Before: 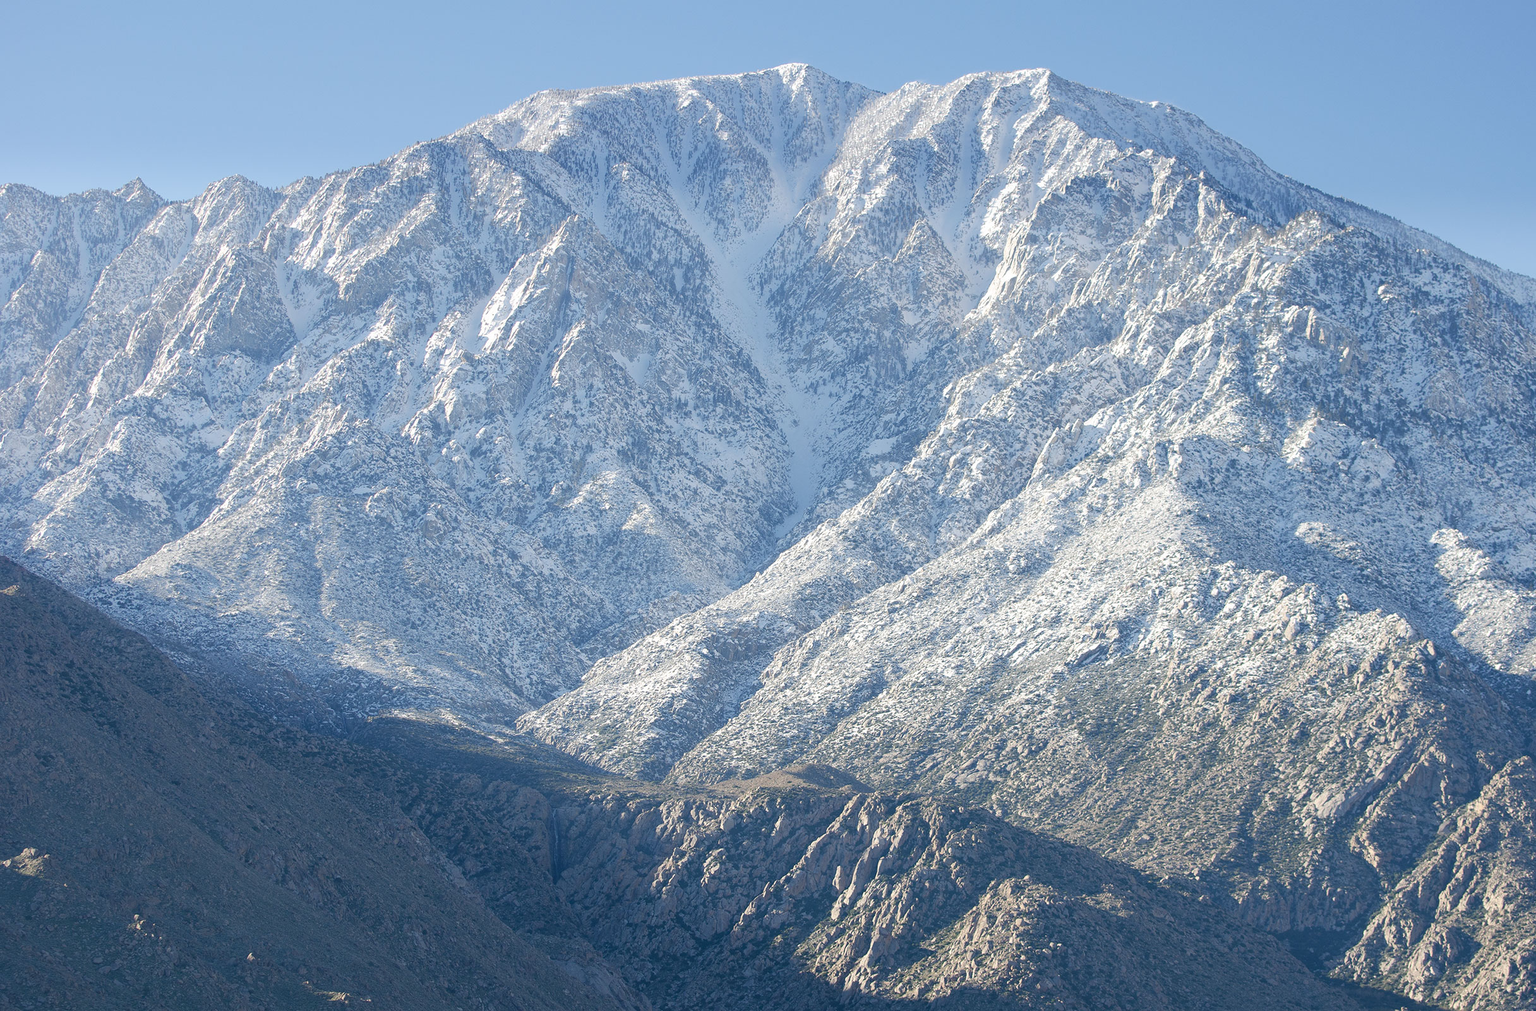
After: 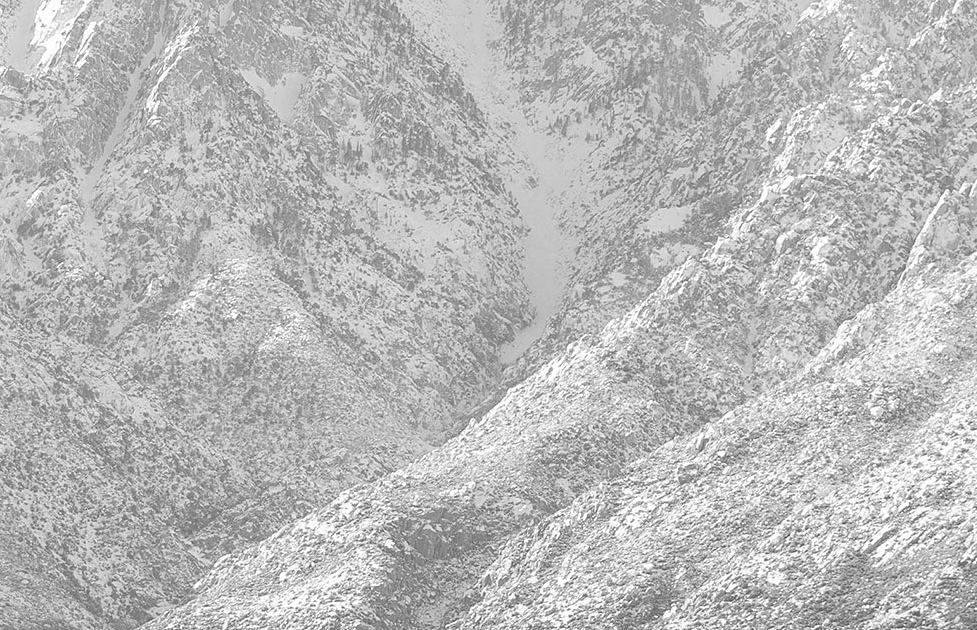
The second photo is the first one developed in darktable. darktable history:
crop: left 29.909%, top 30.481%, right 29.89%, bottom 30.107%
color zones: curves: ch0 [(0, 0.613) (0.01, 0.613) (0.245, 0.448) (0.498, 0.529) (0.642, 0.665) (0.879, 0.777) (0.99, 0.613)]; ch1 [(0, 0) (0.143, 0) (0.286, 0) (0.429, 0) (0.571, 0) (0.714, 0) (0.857, 0)]
